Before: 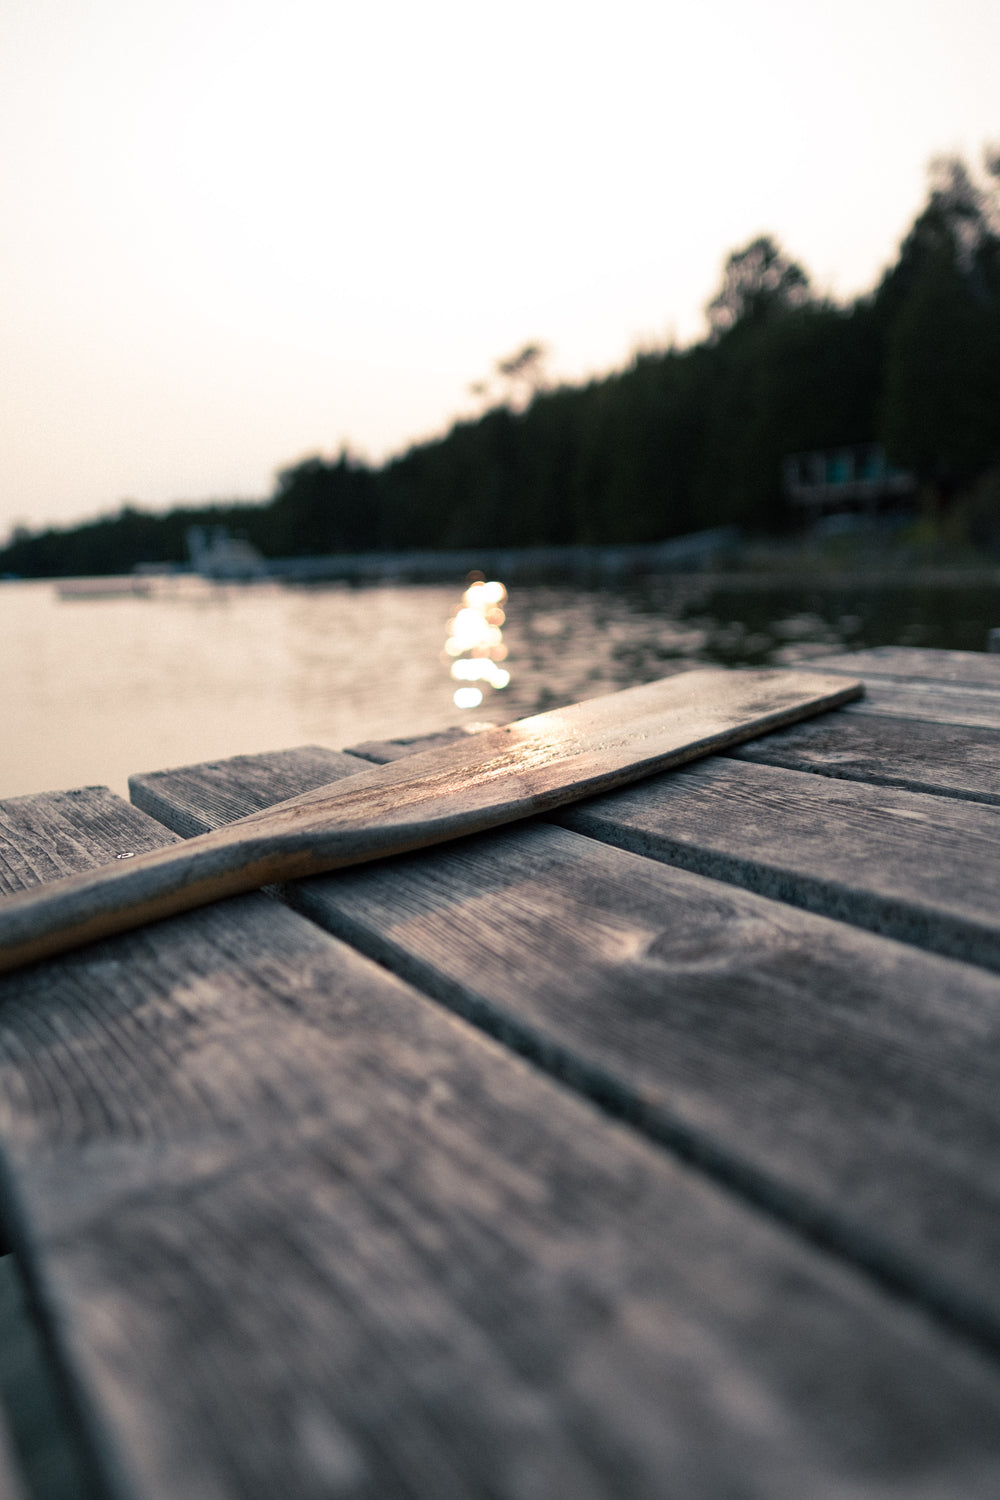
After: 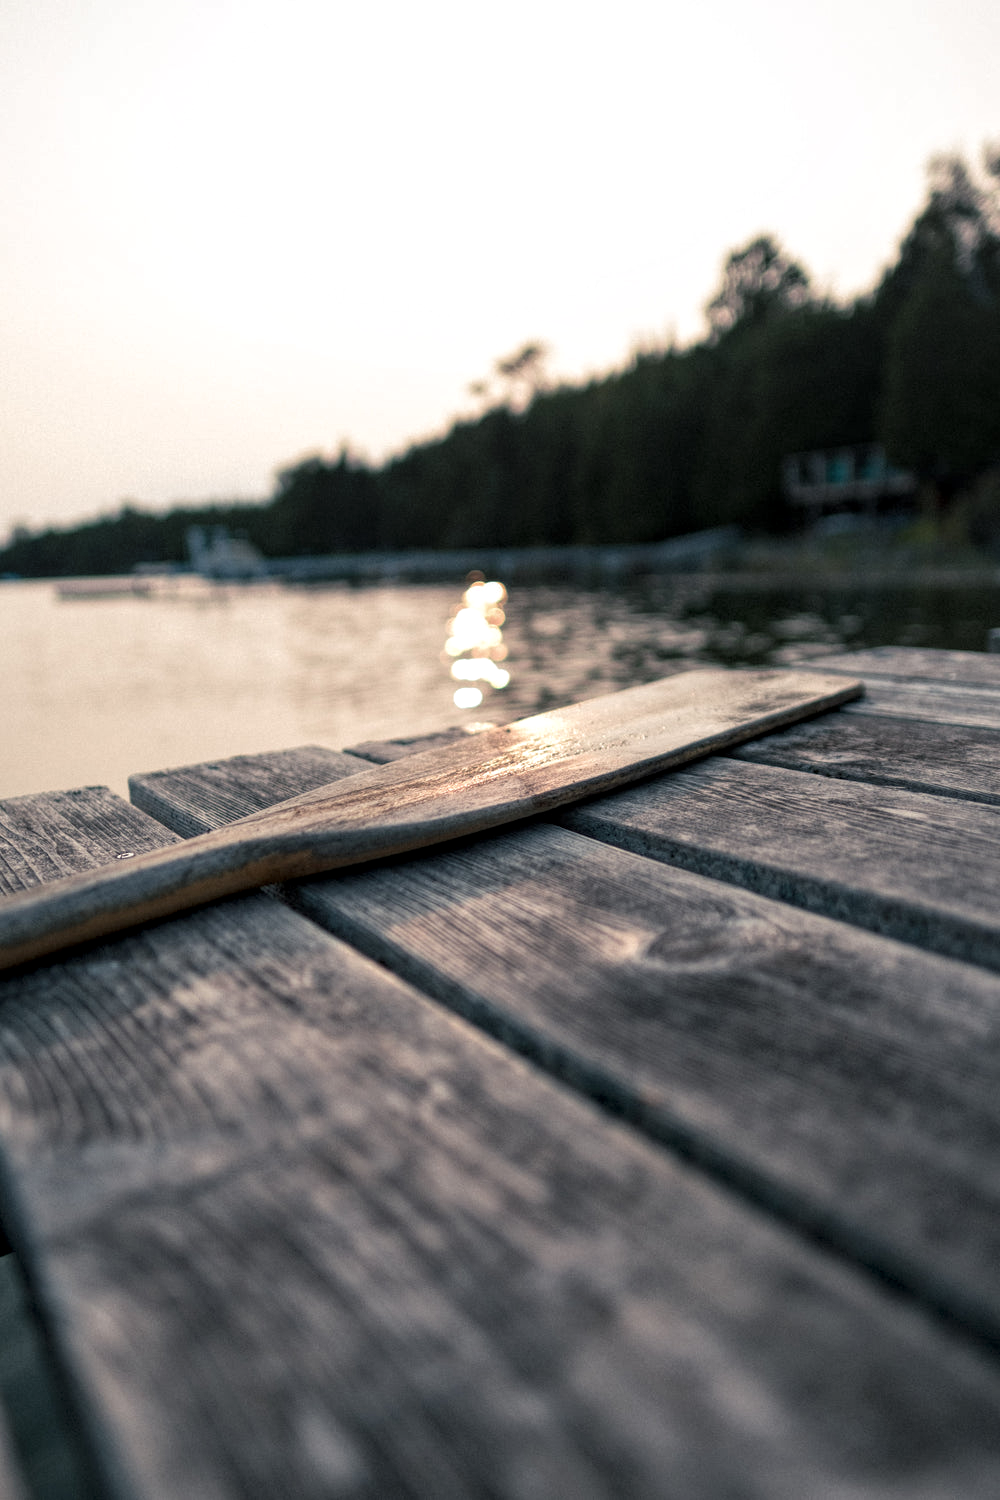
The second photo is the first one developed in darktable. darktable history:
local contrast: highlights 91%, shadows 87%, detail 160%, midtone range 0.2
